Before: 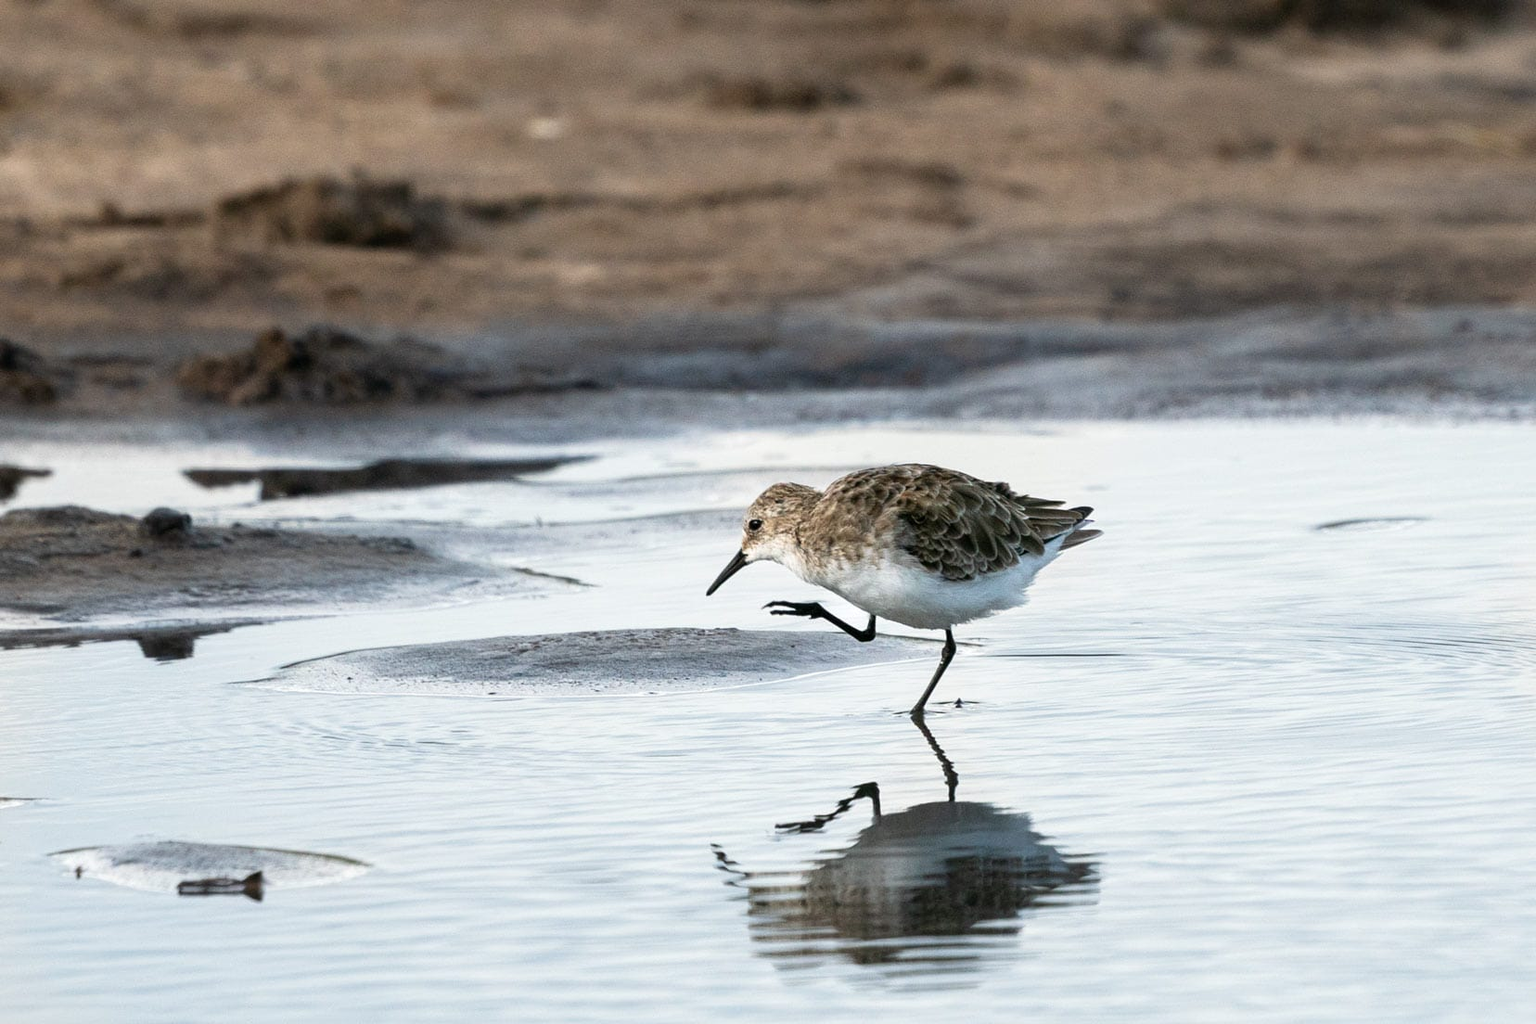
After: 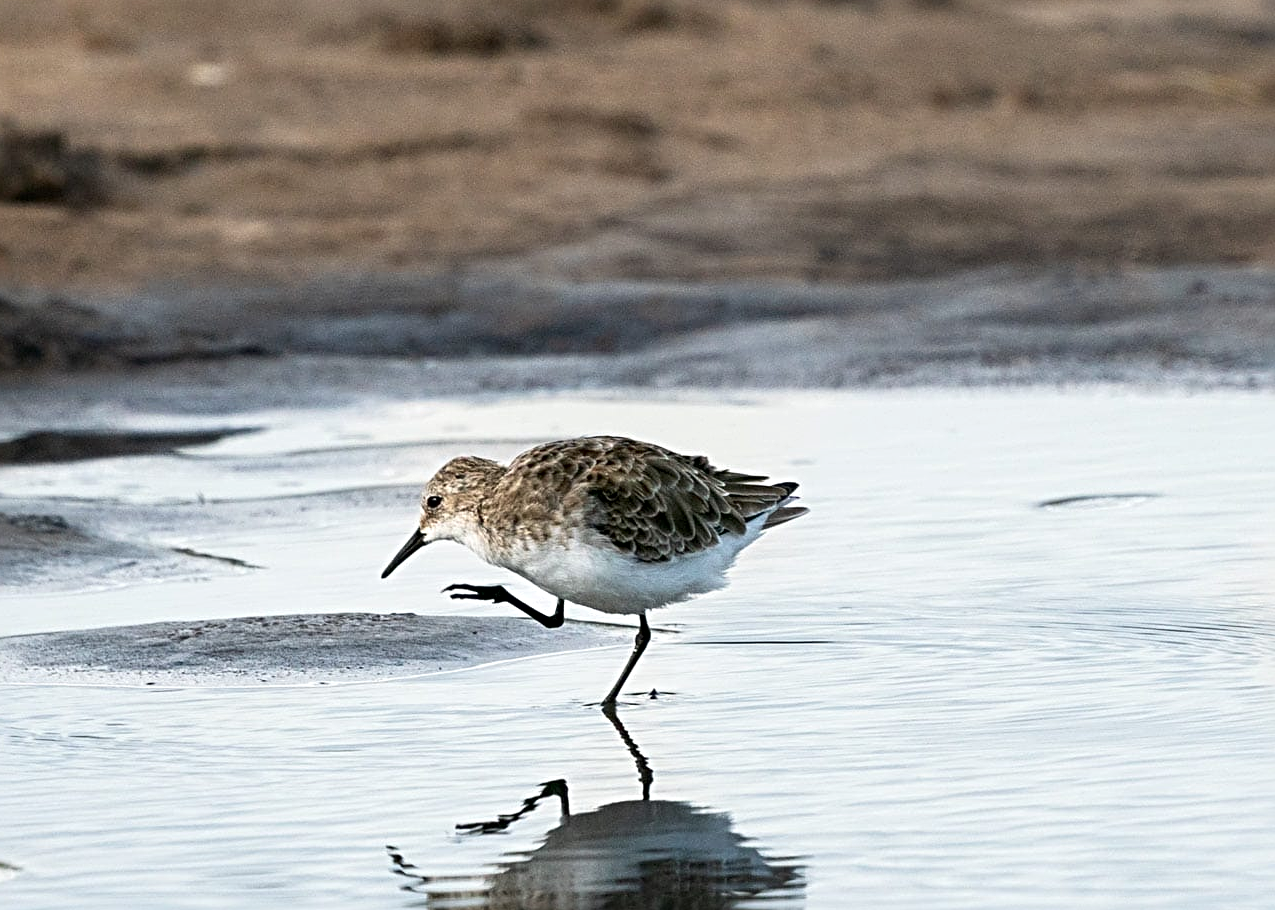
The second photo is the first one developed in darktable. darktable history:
sharpen: radius 4
crop: left 23.006%, top 5.883%, bottom 11.647%
contrast brightness saturation: contrast 0.078, saturation 0.016
